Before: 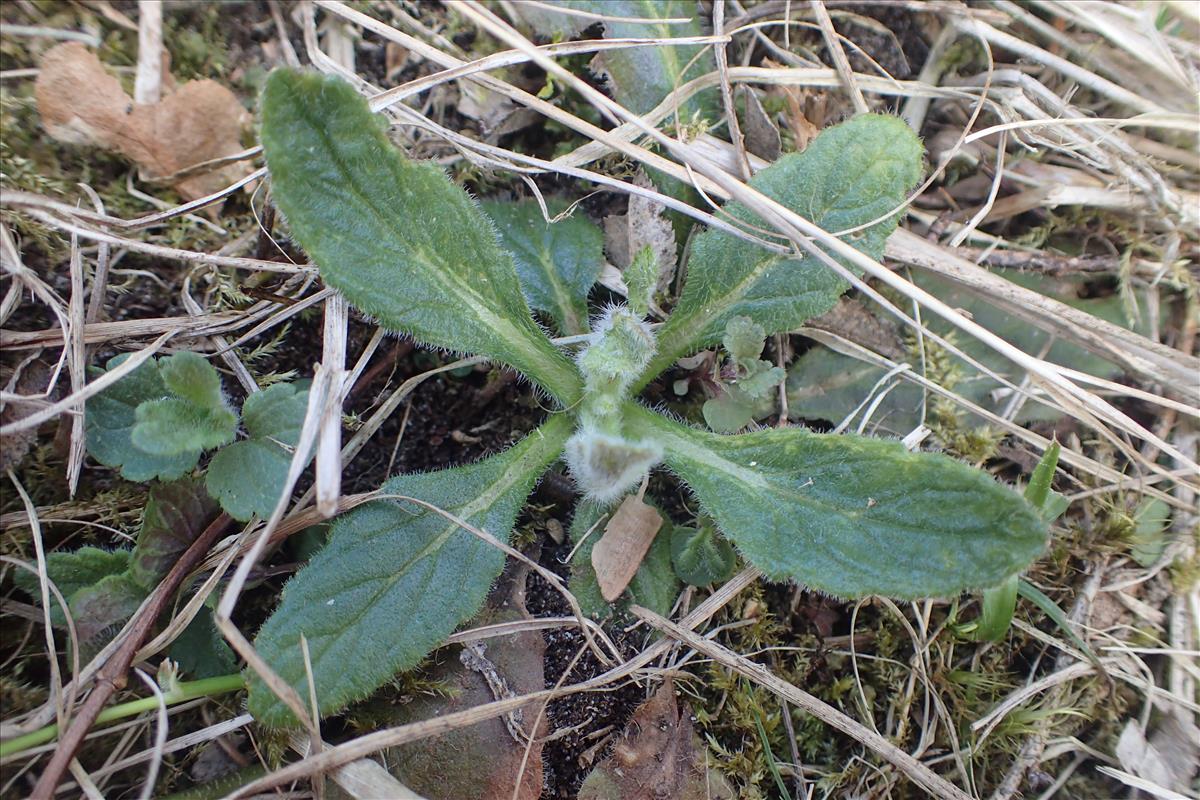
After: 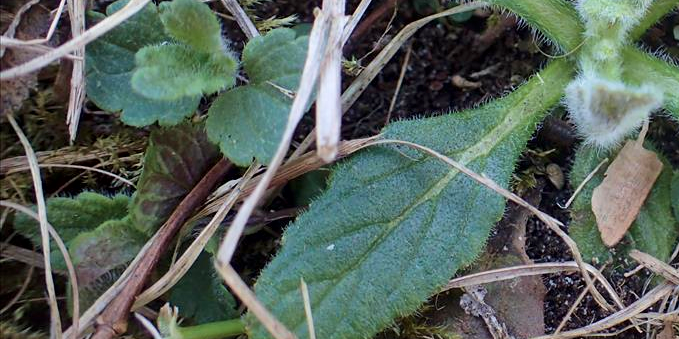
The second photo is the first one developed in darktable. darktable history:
crop: top 44.438%, right 43.367%, bottom 13.102%
velvia: on, module defaults
local contrast: mode bilateral grid, contrast 19, coarseness 51, detail 149%, midtone range 0.2
